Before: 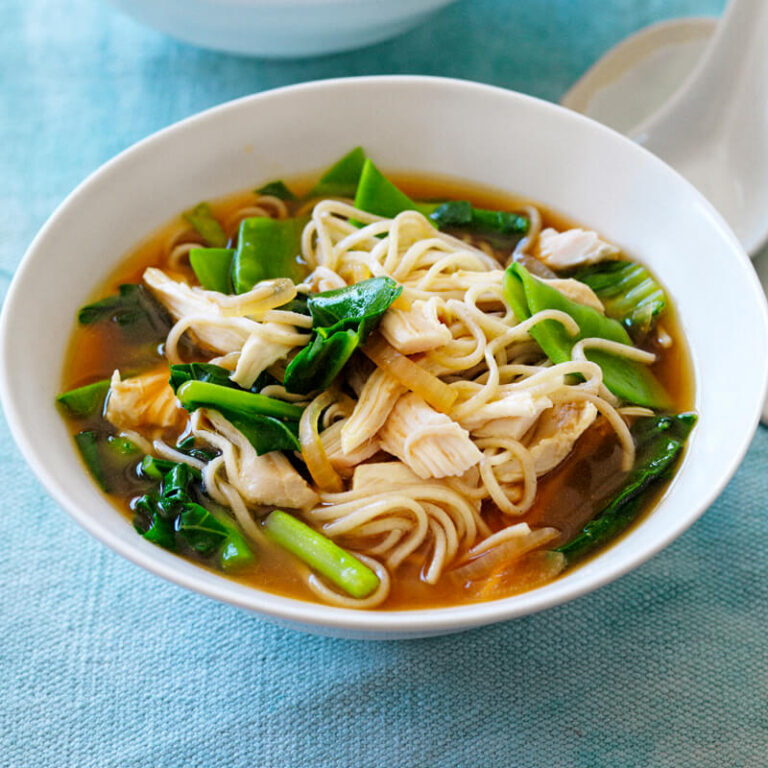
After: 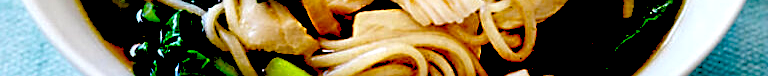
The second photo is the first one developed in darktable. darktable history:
rgb levels: levels [[0.013, 0.434, 0.89], [0, 0.5, 1], [0, 0.5, 1]]
sharpen: on, module defaults
exposure: black level correction 0.1, exposure -0.092 EV, compensate highlight preservation false
local contrast: mode bilateral grid, contrast 44, coarseness 69, detail 214%, midtone range 0.2
crop and rotate: top 59.084%, bottom 30.916%
